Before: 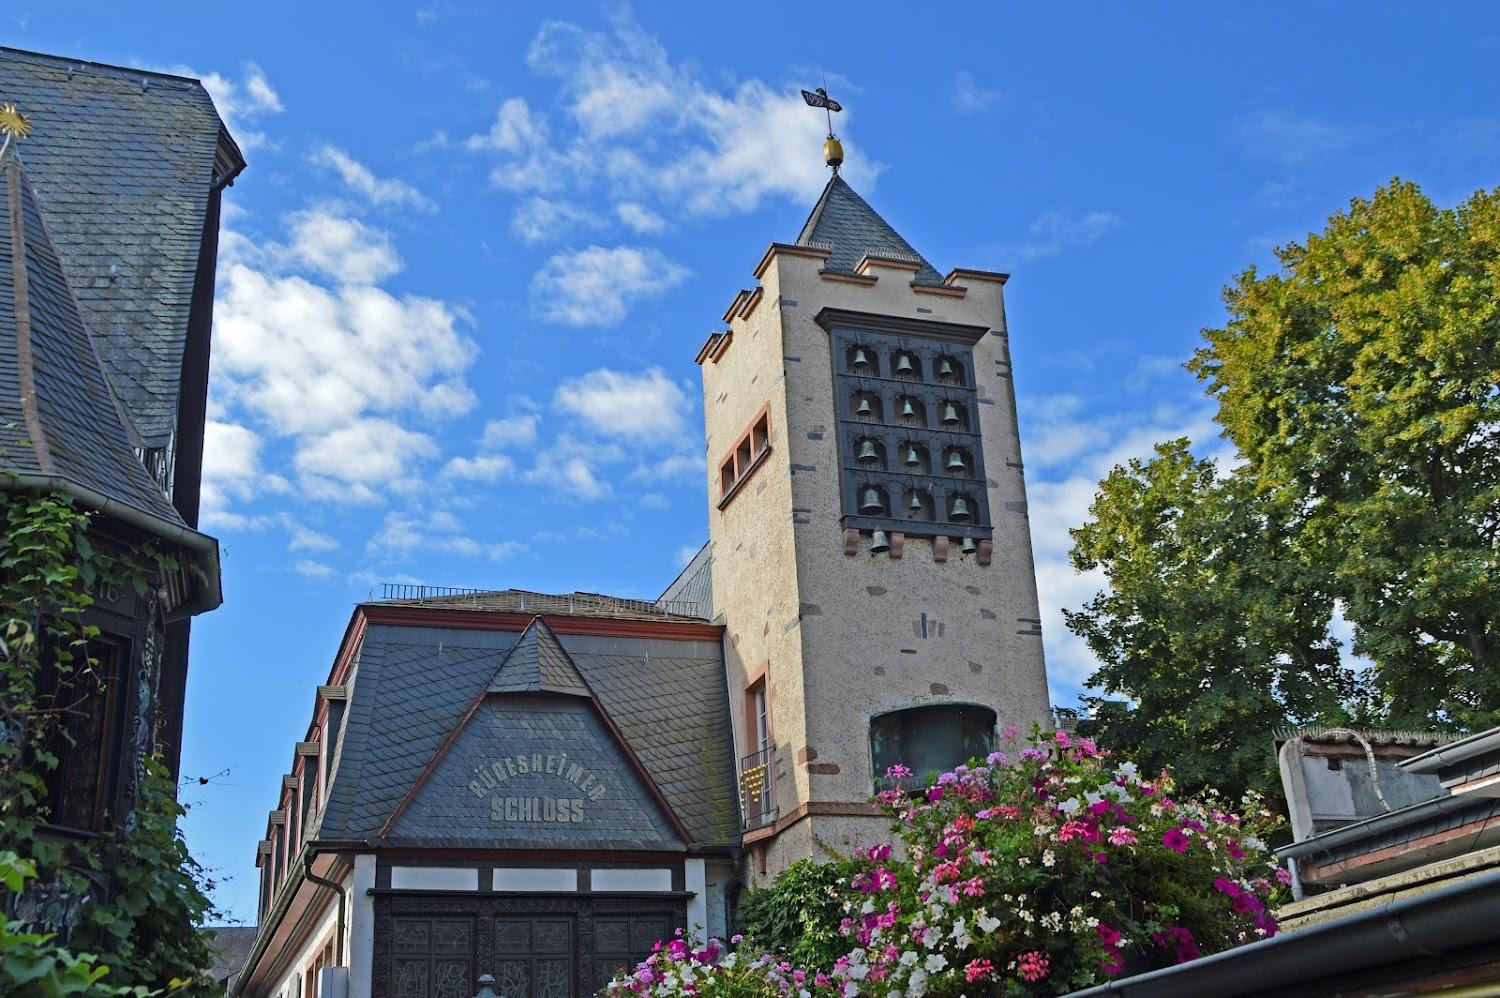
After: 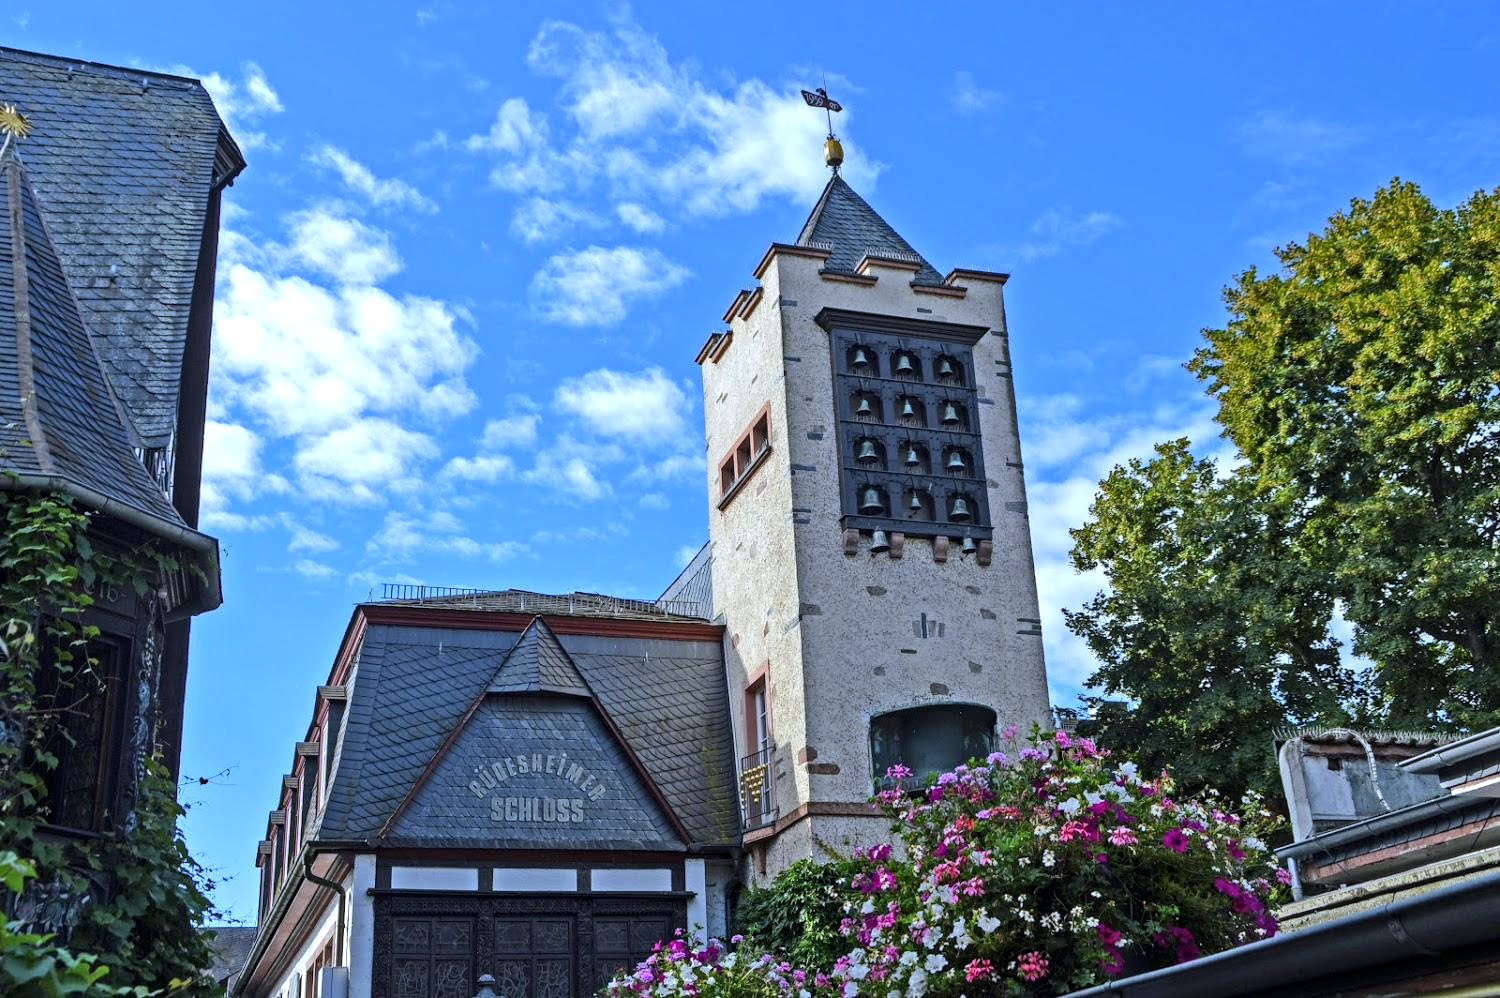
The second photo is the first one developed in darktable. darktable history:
local contrast: on, module defaults
white balance: red 0.926, green 1.003, blue 1.133
tone equalizer: -8 EV -0.417 EV, -7 EV -0.389 EV, -6 EV -0.333 EV, -5 EV -0.222 EV, -3 EV 0.222 EV, -2 EV 0.333 EV, -1 EV 0.389 EV, +0 EV 0.417 EV, edges refinement/feathering 500, mask exposure compensation -1.57 EV, preserve details no
